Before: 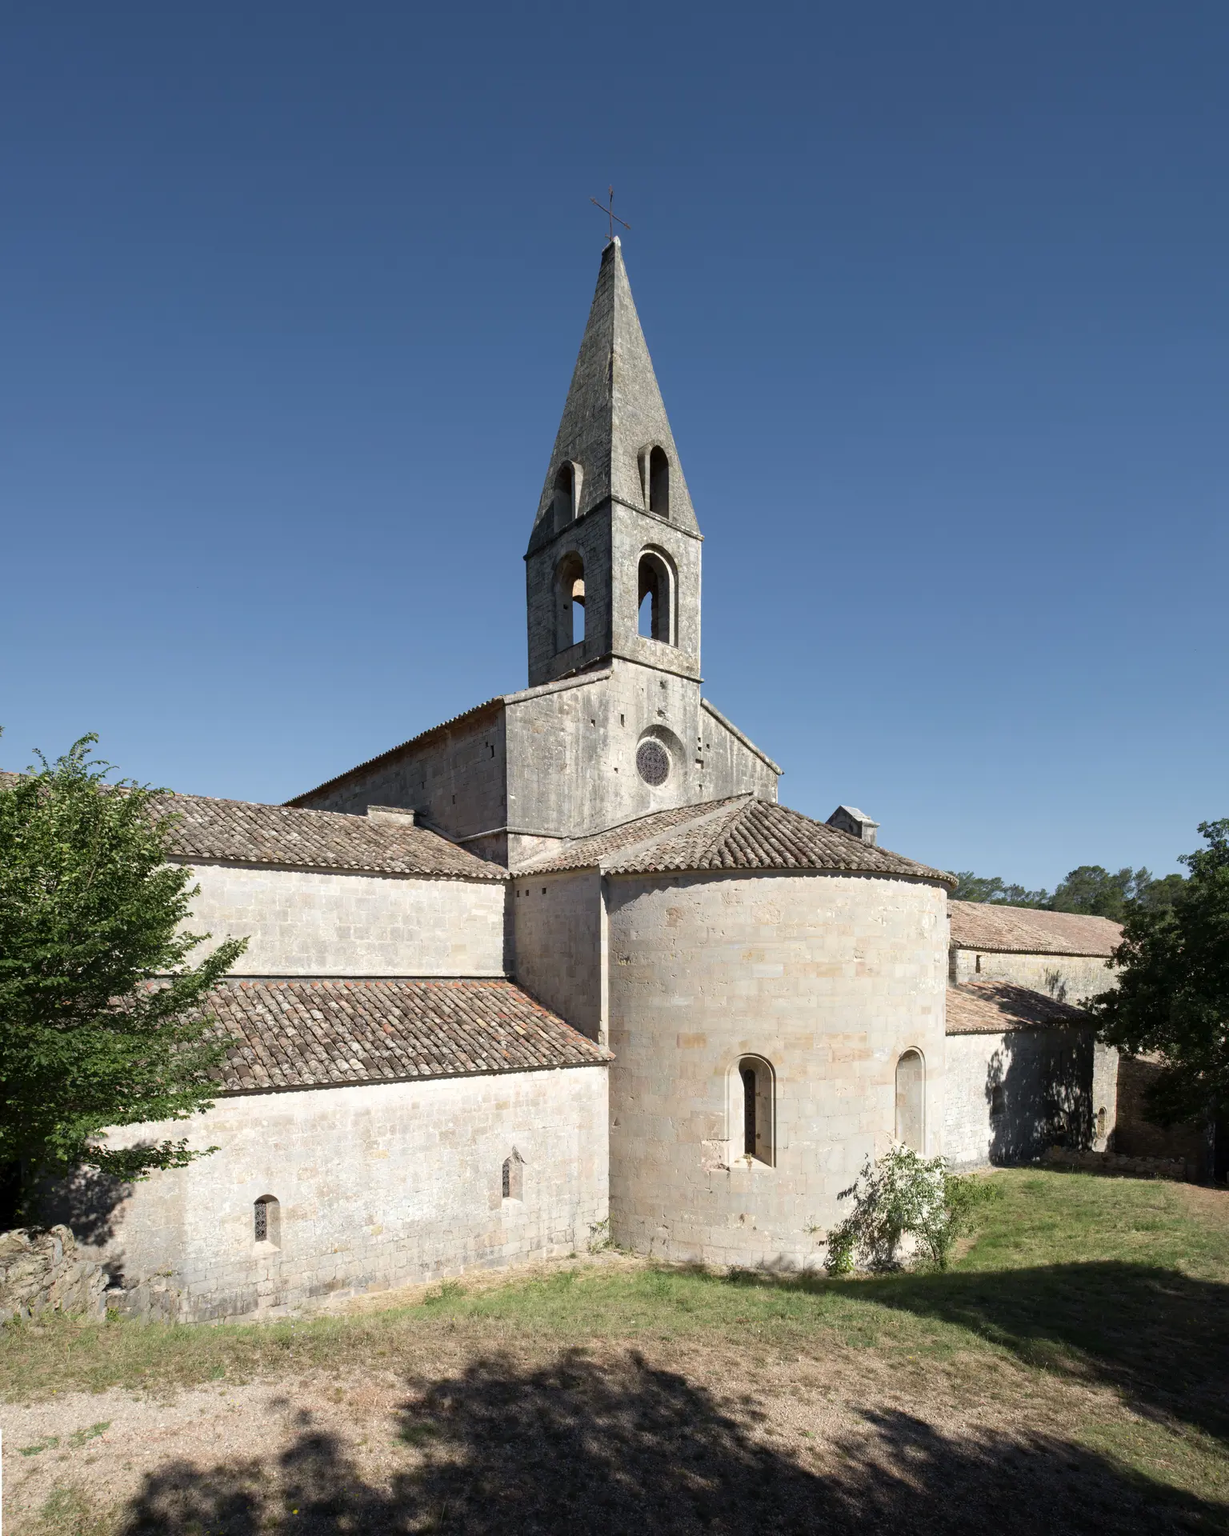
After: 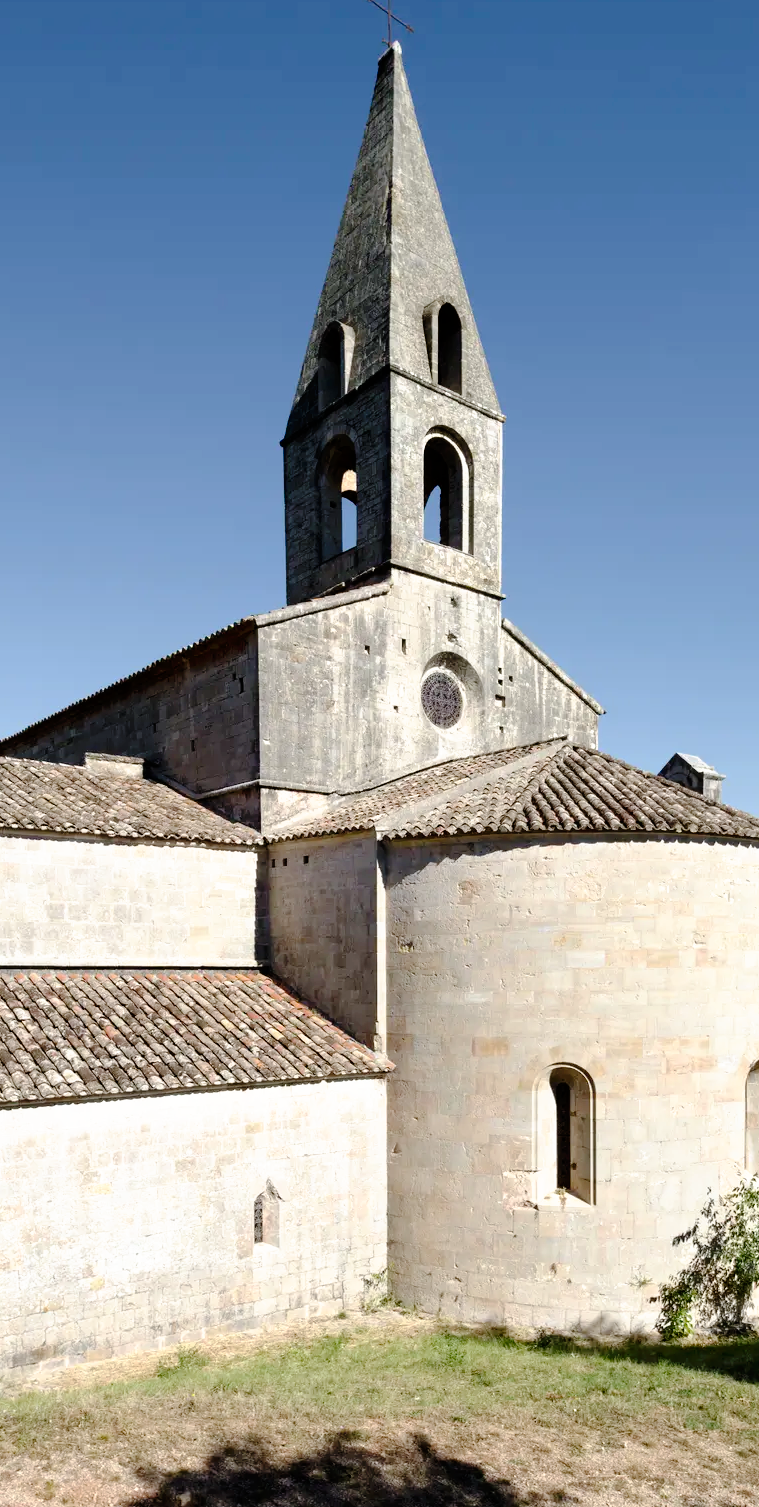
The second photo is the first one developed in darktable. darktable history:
crop and rotate: angle 0.02°, left 24.353%, top 13.219%, right 26.156%, bottom 8.224%
tone curve: curves: ch0 [(0, 0) (0.003, 0) (0.011, 0.001) (0.025, 0.001) (0.044, 0.002) (0.069, 0.007) (0.1, 0.015) (0.136, 0.027) (0.177, 0.066) (0.224, 0.122) (0.277, 0.219) (0.335, 0.327) (0.399, 0.432) (0.468, 0.527) (0.543, 0.615) (0.623, 0.695) (0.709, 0.777) (0.801, 0.874) (0.898, 0.973) (1, 1)], preserve colors none
